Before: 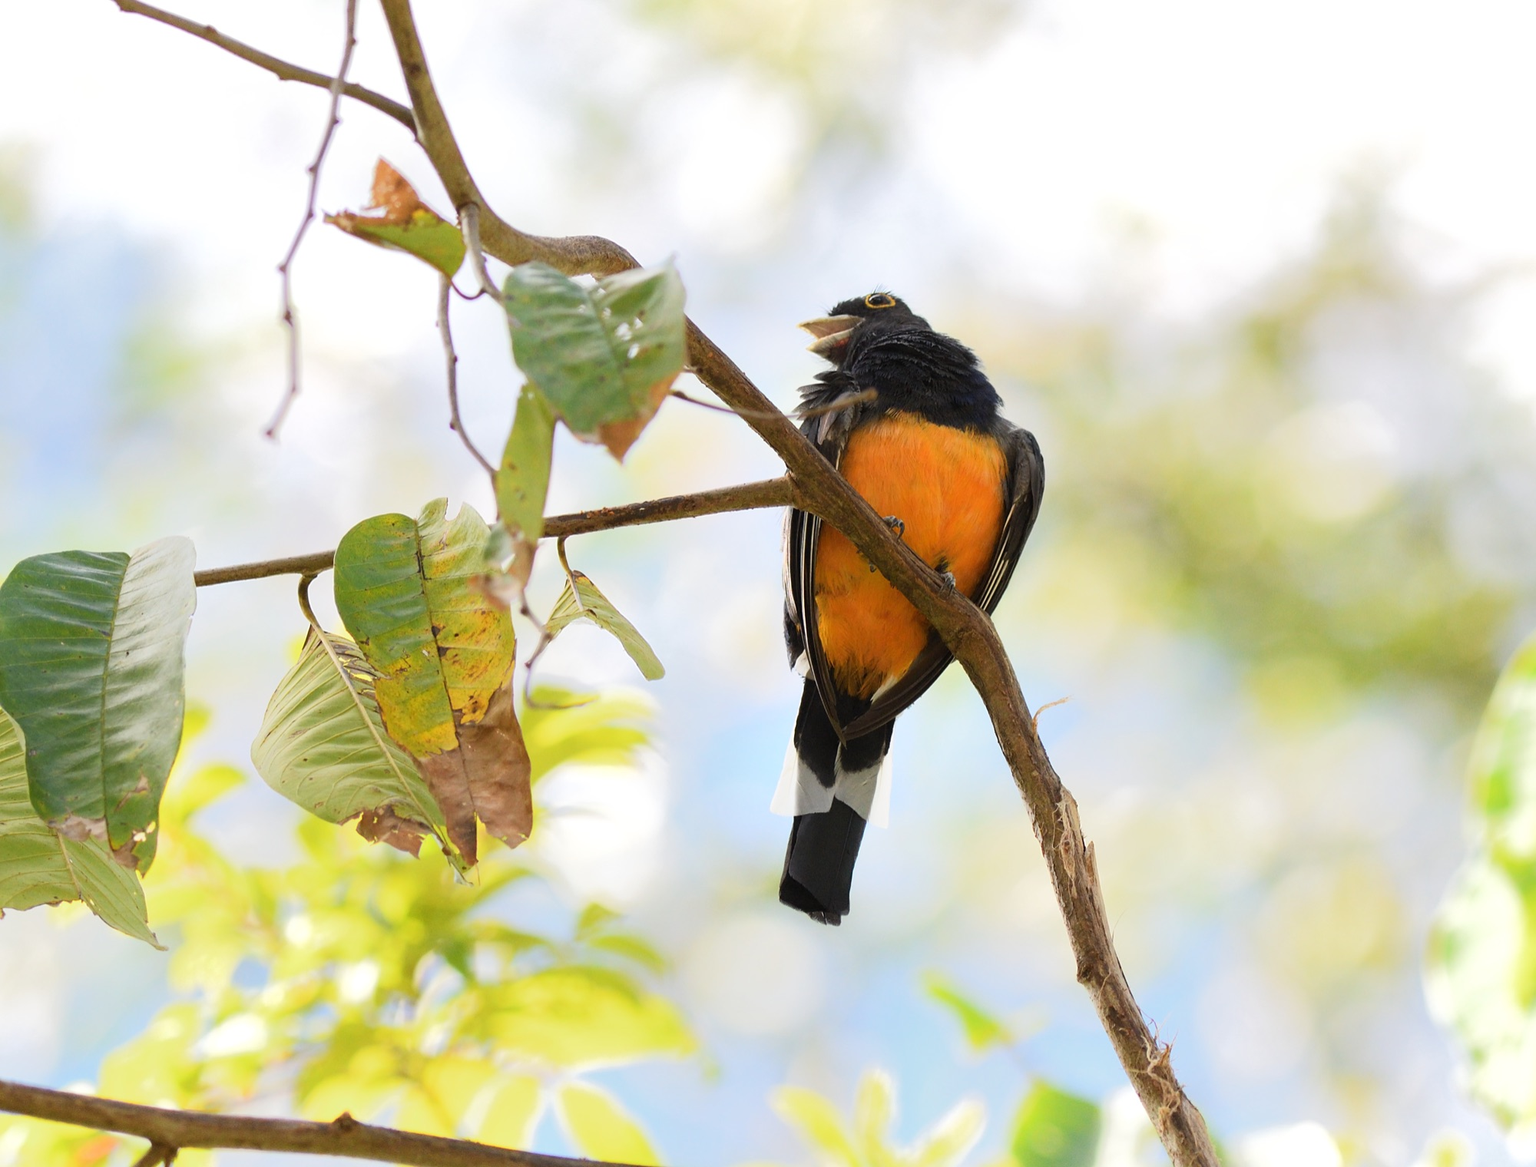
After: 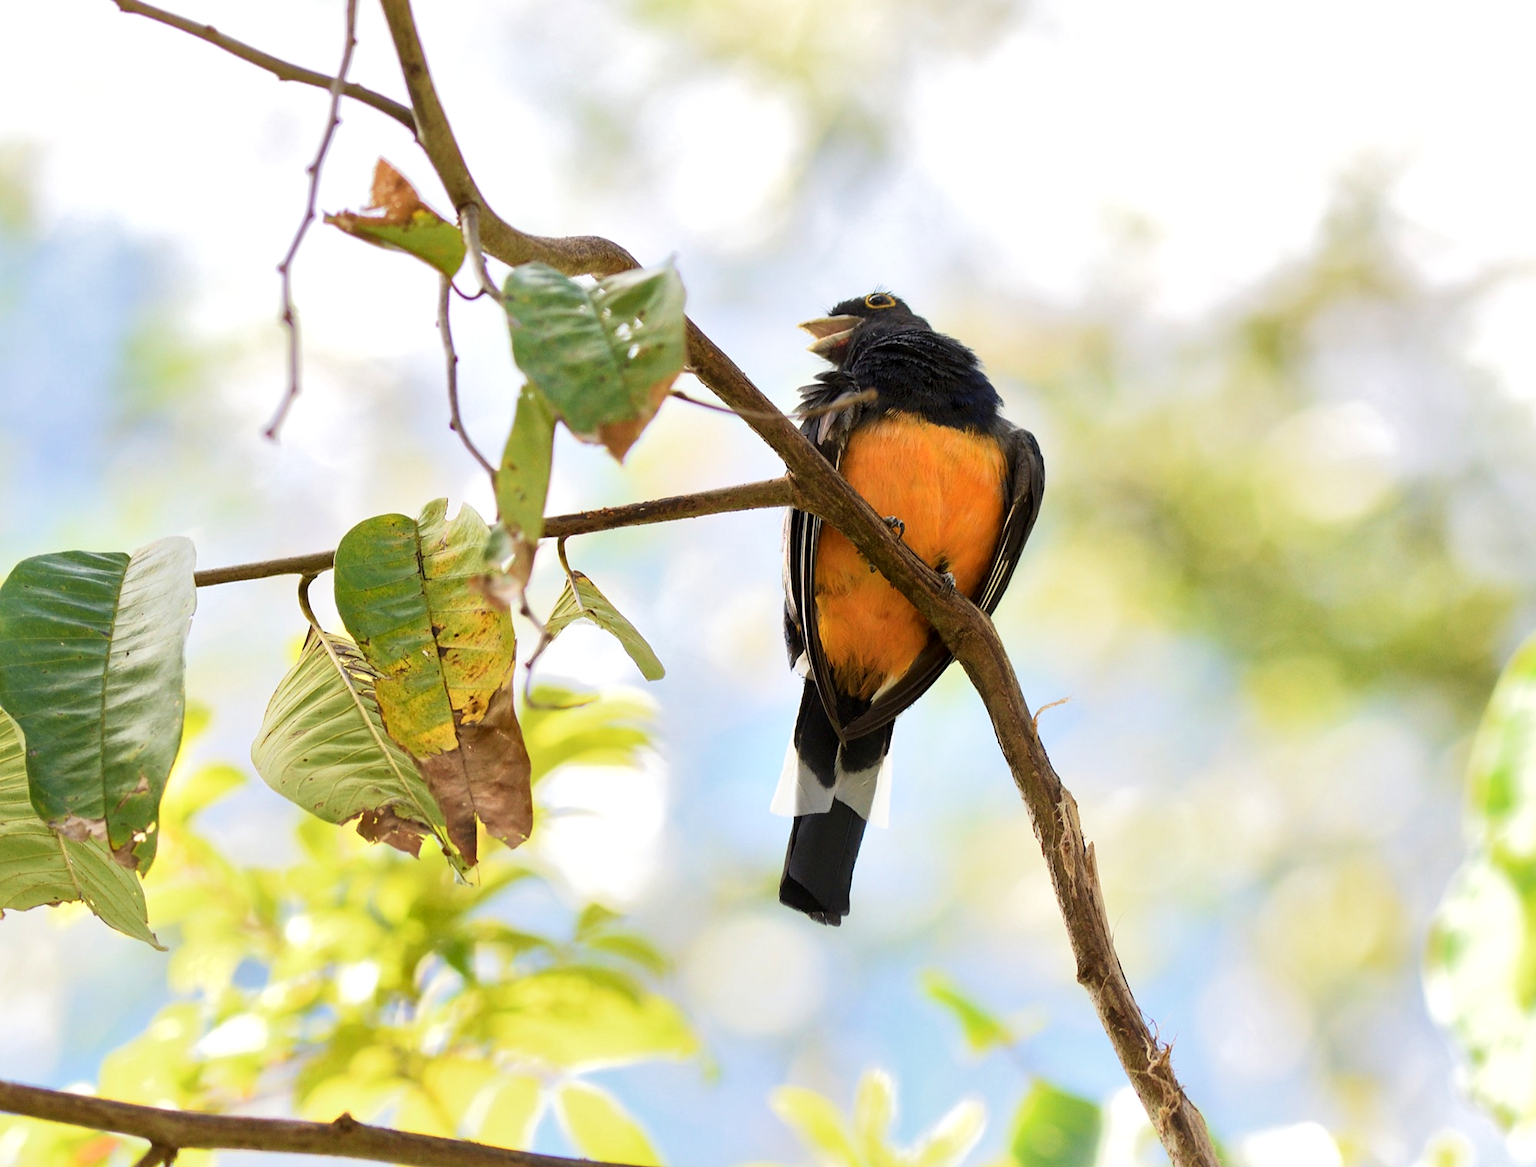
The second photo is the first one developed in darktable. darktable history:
velvia: on, module defaults
local contrast: mode bilateral grid, contrast 24, coarseness 61, detail 152%, midtone range 0.2
